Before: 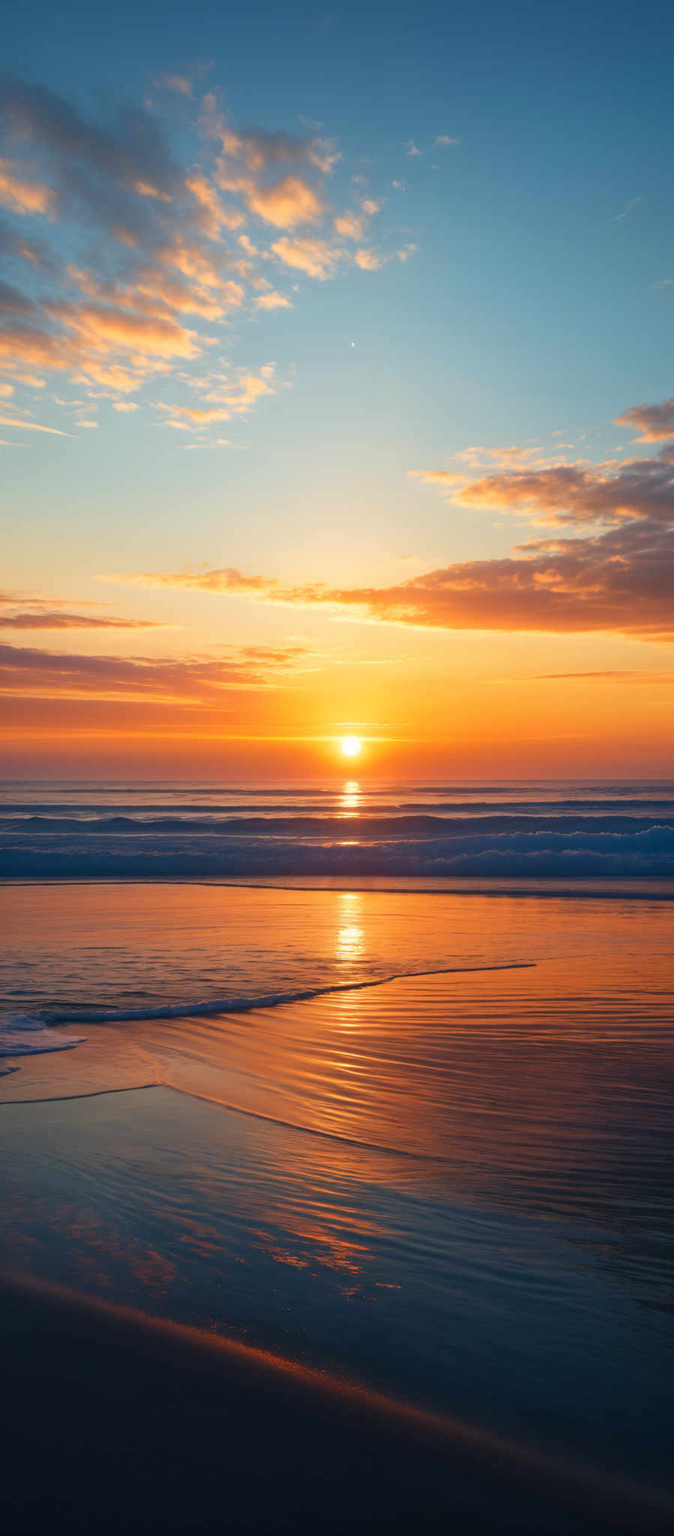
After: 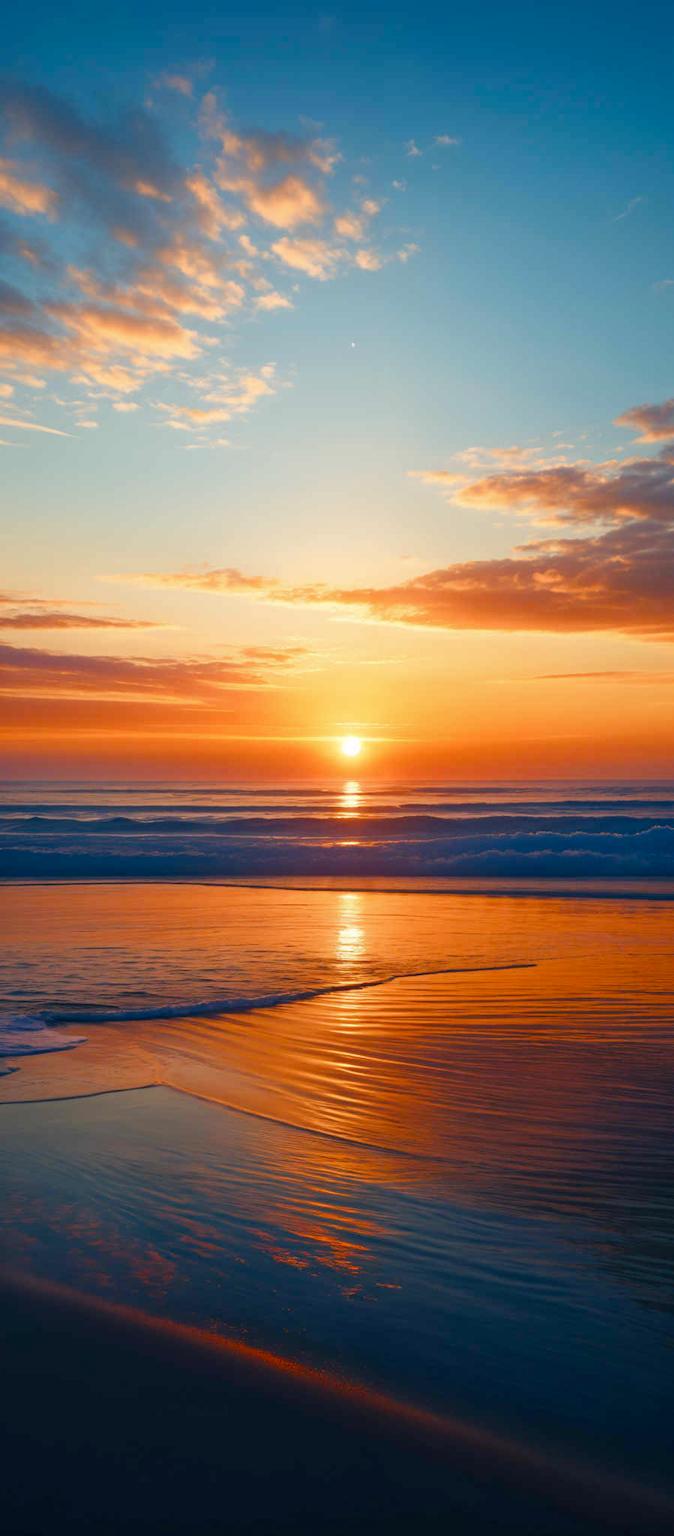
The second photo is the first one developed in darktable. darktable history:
color balance rgb: power › hue 214.61°, perceptual saturation grading › global saturation 0.977%, perceptual saturation grading › highlights -16.948%, perceptual saturation grading › mid-tones 32.552%, perceptual saturation grading › shadows 50.438%
